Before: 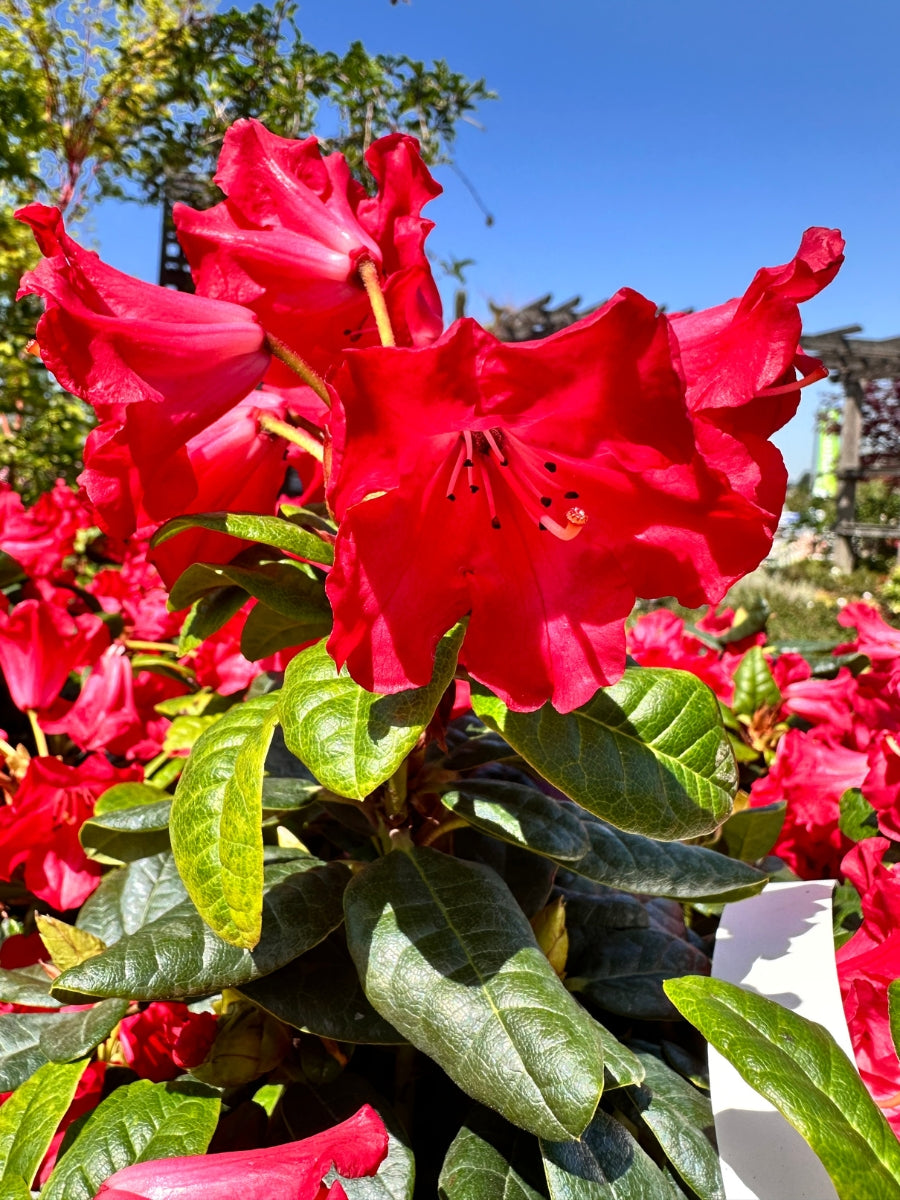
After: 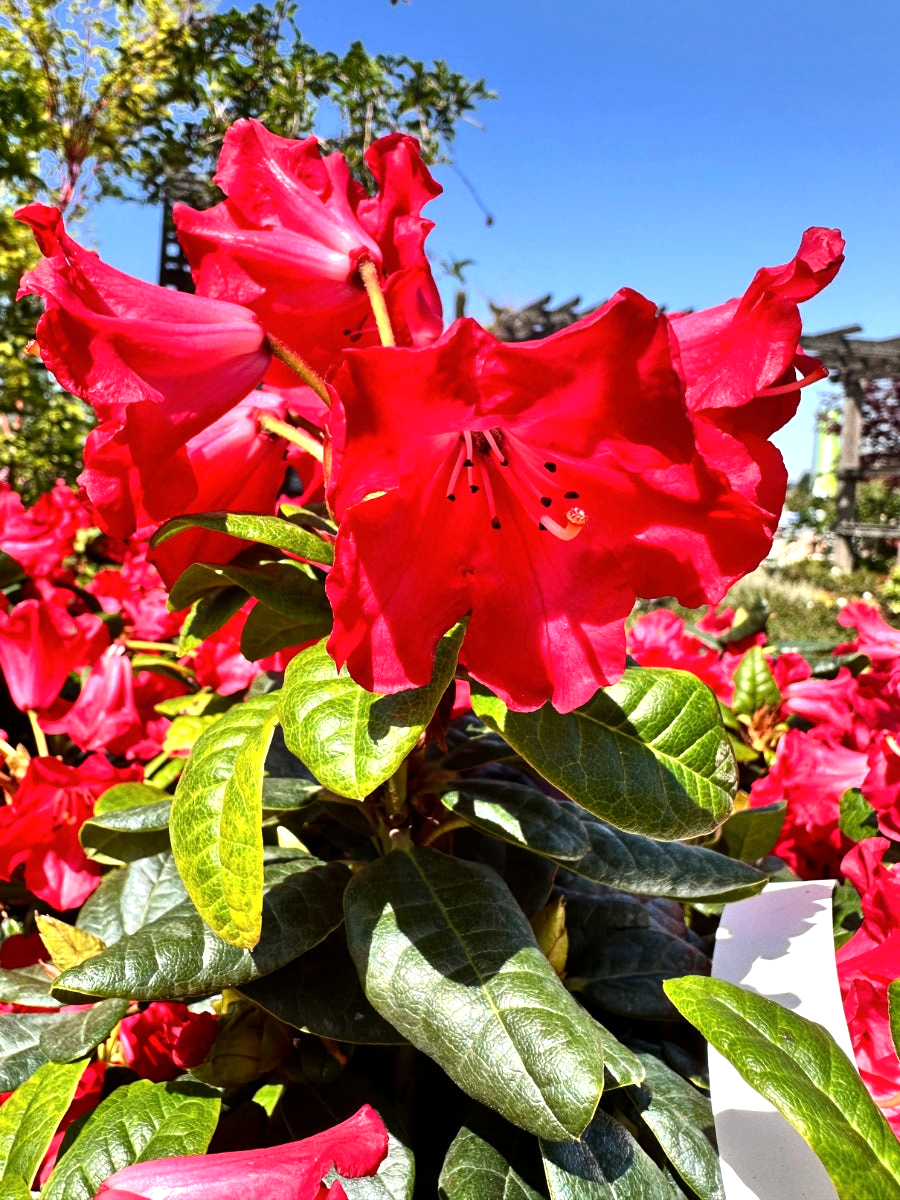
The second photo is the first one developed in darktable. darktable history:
tone equalizer: -8 EV -0.417 EV, -7 EV -0.389 EV, -6 EV -0.333 EV, -5 EV -0.222 EV, -3 EV 0.222 EV, -2 EV 0.333 EV, -1 EV 0.389 EV, +0 EV 0.417 EV, edges refinement/feathering 500, mask exposure compensation -1.25 EV, preserve details no
shadows and highlights: shadows -10, white point adjustment 1.5, highlights 10
